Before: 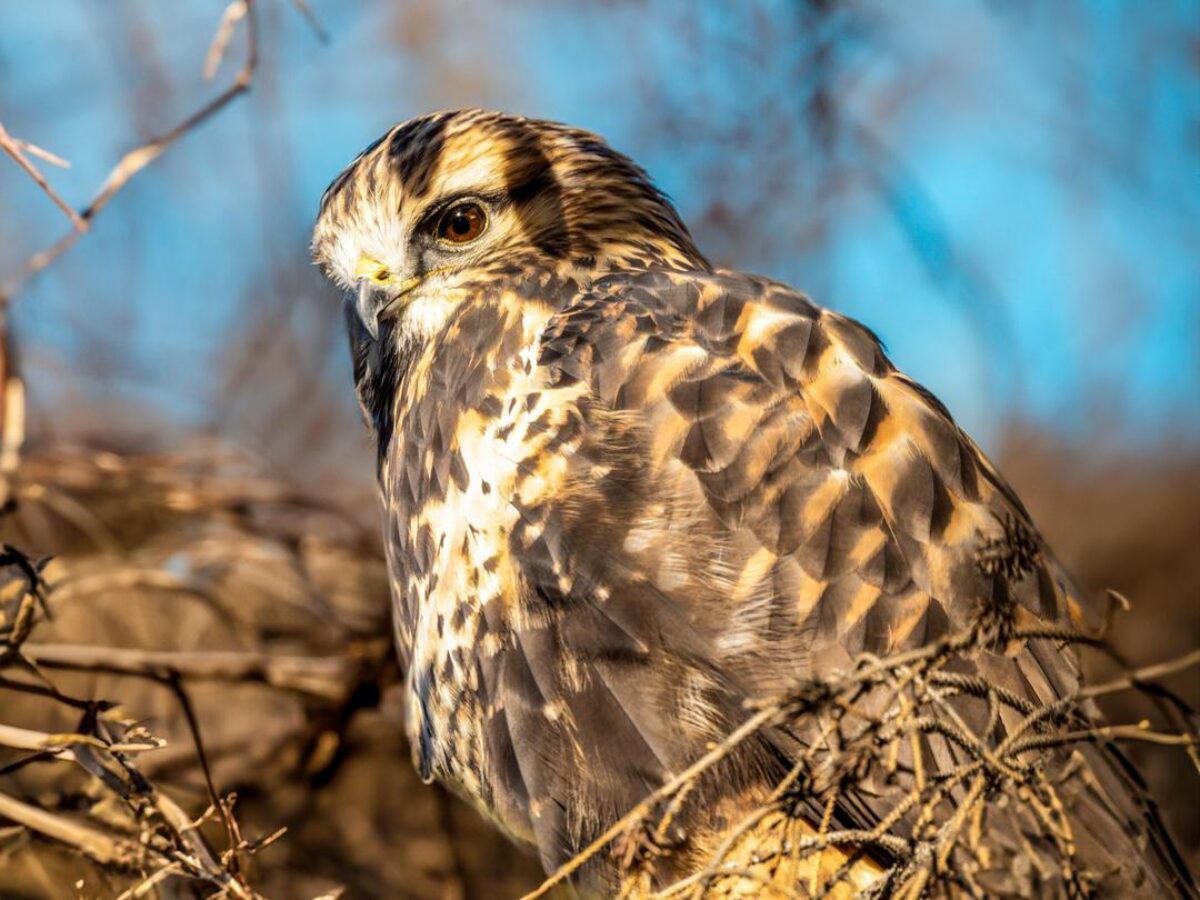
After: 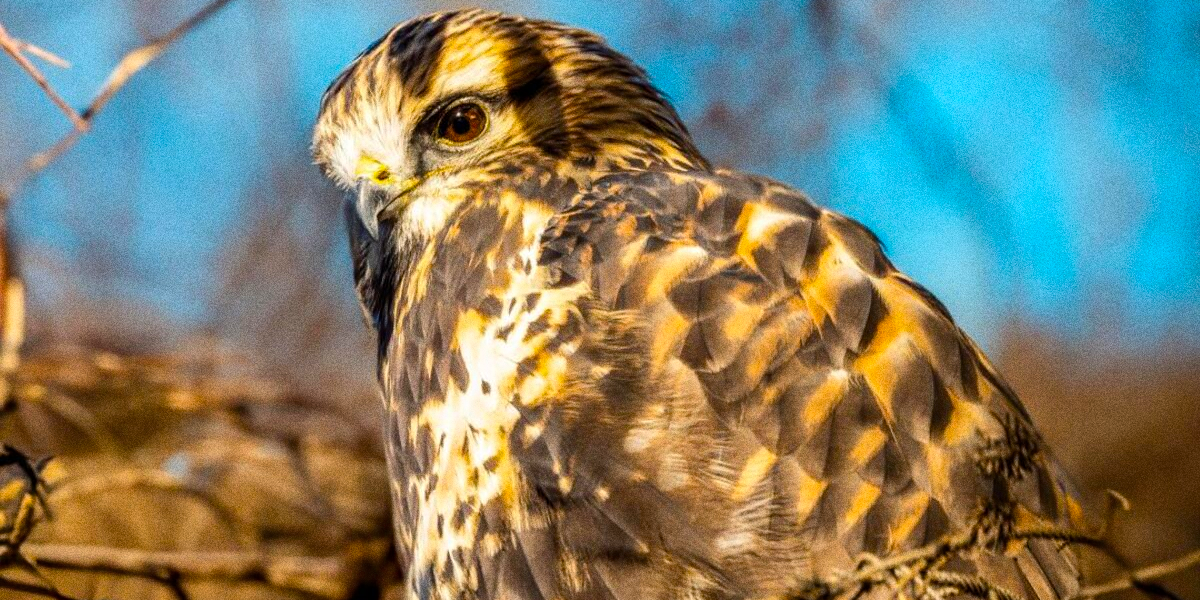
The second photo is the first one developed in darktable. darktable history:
crop: top 11.166%, bottom 22.168%
color balance rgb: perceptual saturation grading › global saturation 25%, global vibrance 20%
grain: coarseness 0.09 ISO, strength 40%
